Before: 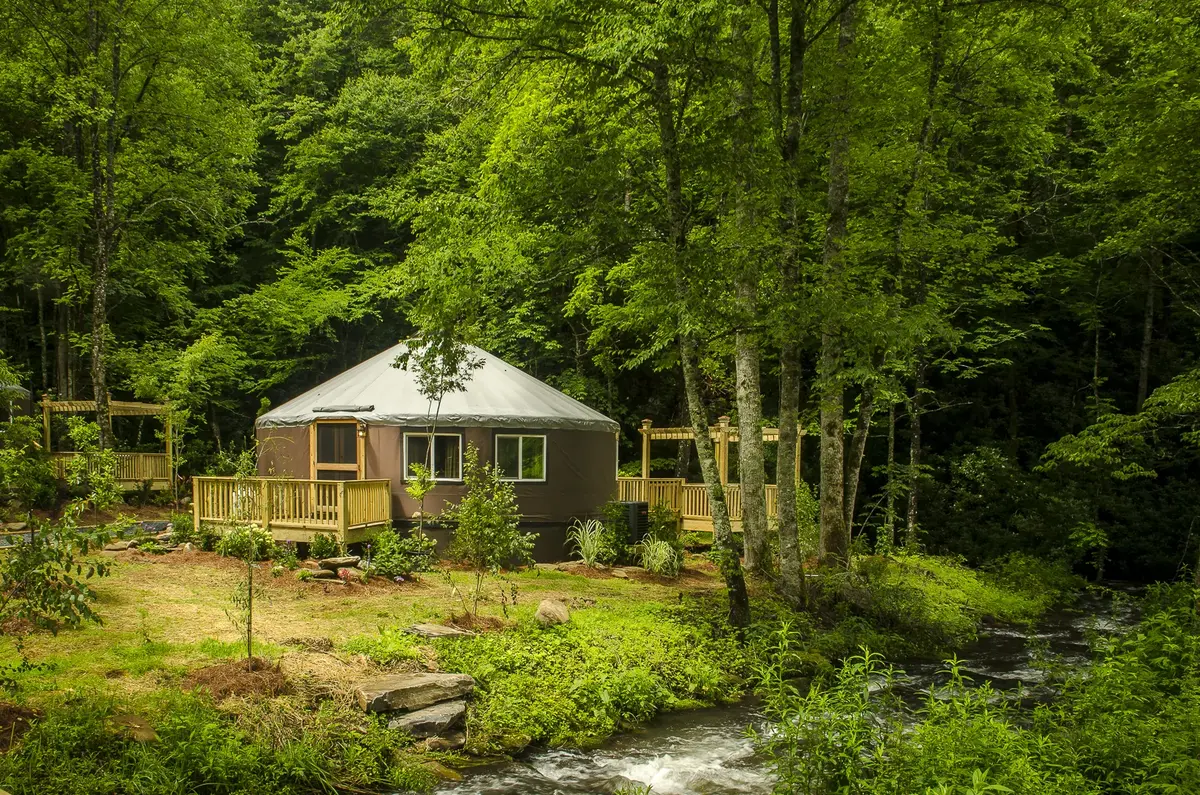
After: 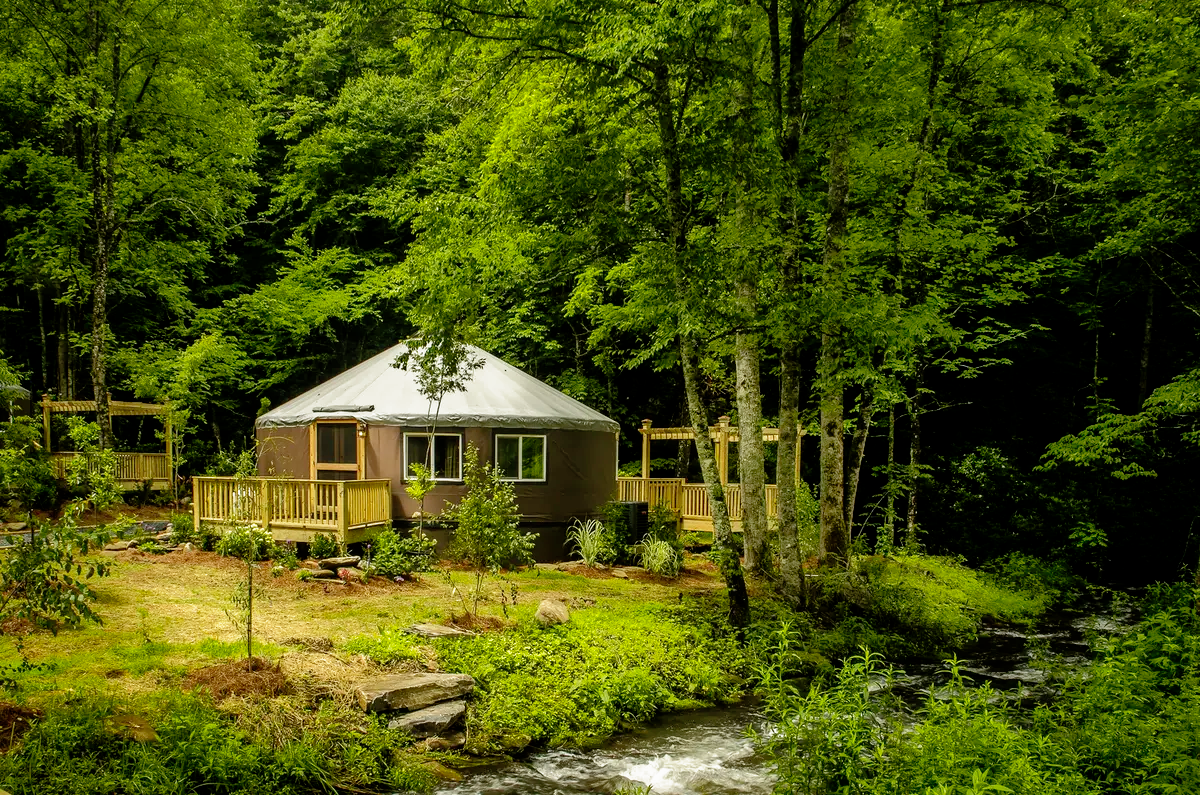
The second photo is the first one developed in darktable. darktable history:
shadows and highlights: on, module defaults
filmic rgb: black relative exposure -8.7 EV, white relative exposure 2.7 EV, threshold 3 EV, target black luminance 0%, hardness 6.25, latitude 75%, contrast 1.325, highlights saturation mix -5%, preserve chrominance no, color science v5 (2021), iterations of high-quality reconstruction 0, enable highlight reconstruction true
